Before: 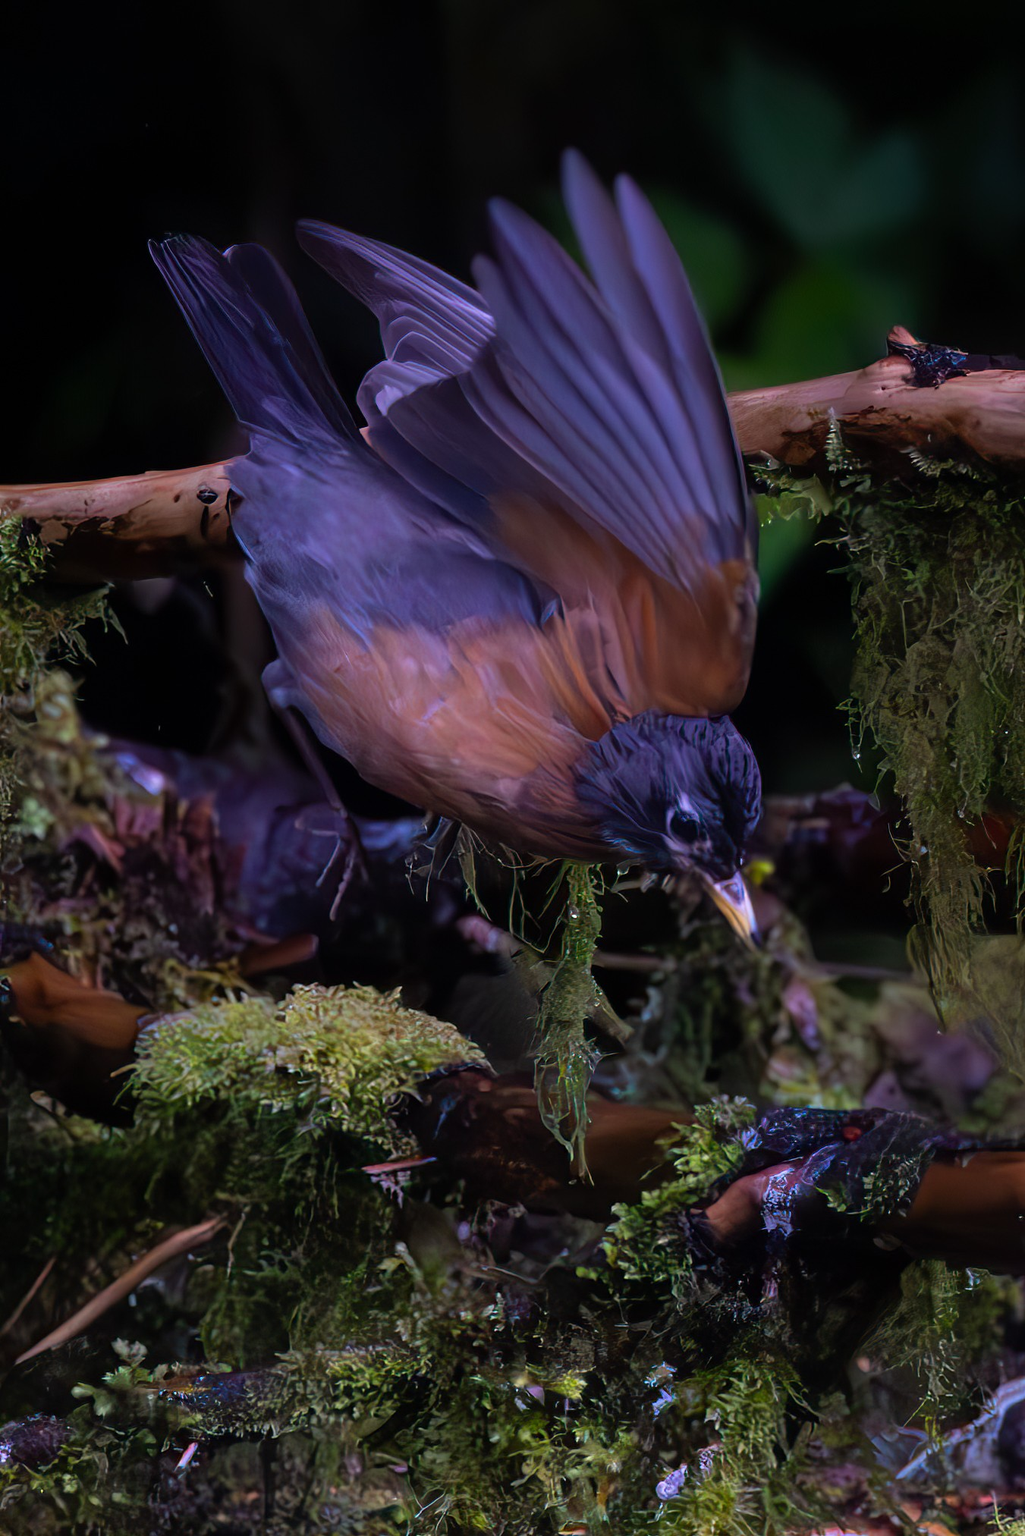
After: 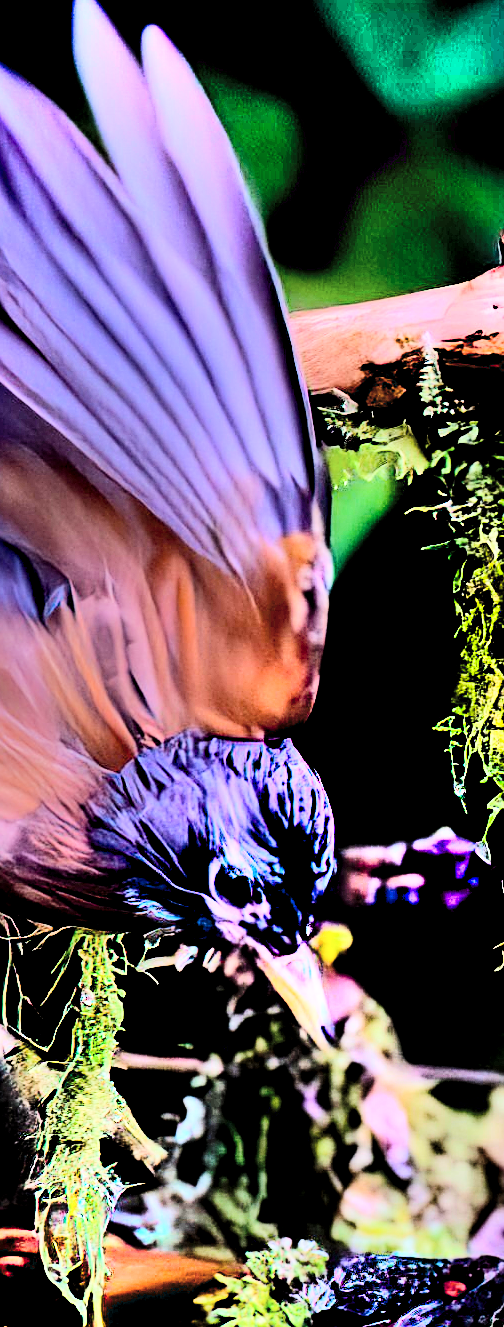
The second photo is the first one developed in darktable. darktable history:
exposure: black level correction 0.01, exposure 1 EV, compensate exposure bias true, compensate highlight preservation false
crop and rotate: left 49.519%, top 10.144%, right 13.135%, bottom 24.28%
shadows and highlights: radius 122.81, shadows 99.22, white point adjustment -2.86, highlights -98.83, soften with gaussian
filmic rgb: middle gray luminance 29.2%, black relative exposure -10.28 EV, white relative exposure 5.49 EV, target black luminance 0%, hardness 3.92, latitude 1.64%, contrast 1.126, highlights saturation mix 4.16%, shadows ↔ highlights balance 15.22%
sharpen: on, module defaults
local contrast: highlights 103%, shadows 101%, detail 120%, midtone range 0.2
